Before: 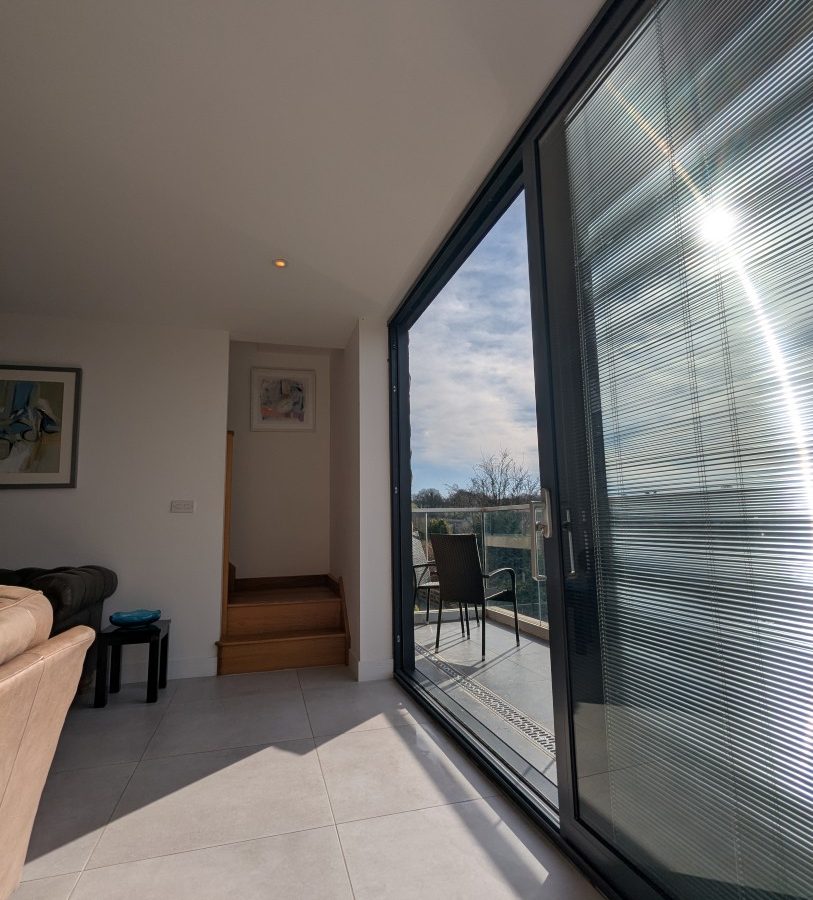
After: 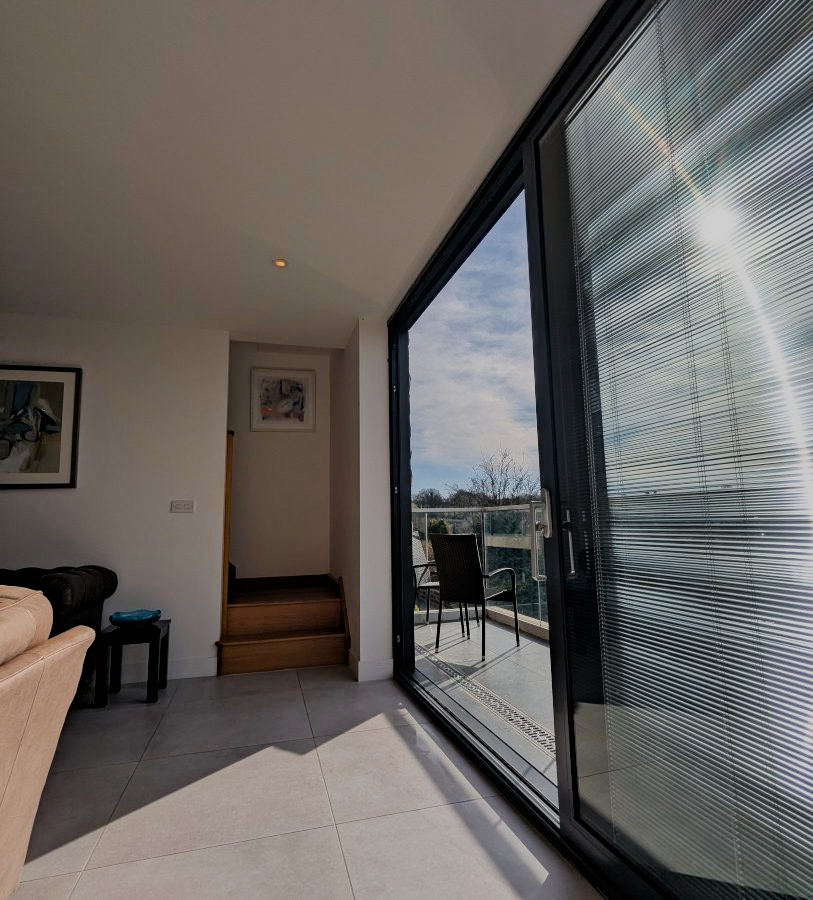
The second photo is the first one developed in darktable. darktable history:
filmic rgb: black relative exposure -7.3 EV, white relative exposure 5.08 EV, hardness 3.2
exposure: exposure -0.042 EV, compensate exposure bias true, compensate highlight preservation false
haze removal: adaptive false
shadows and highlights: soften with gaussian
